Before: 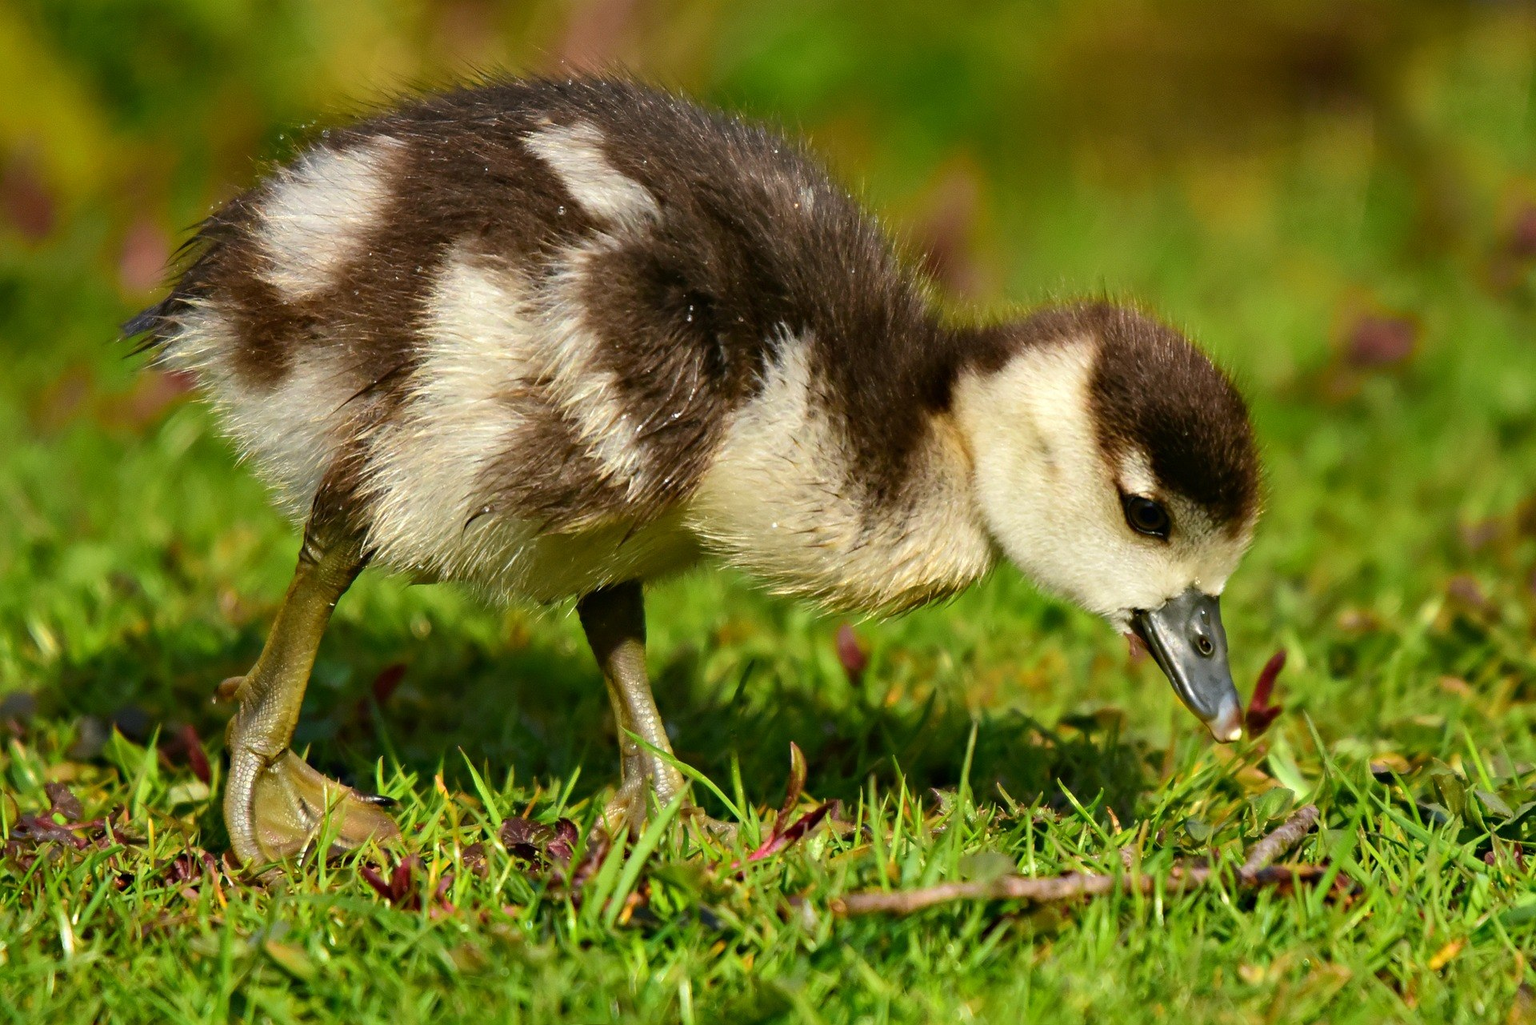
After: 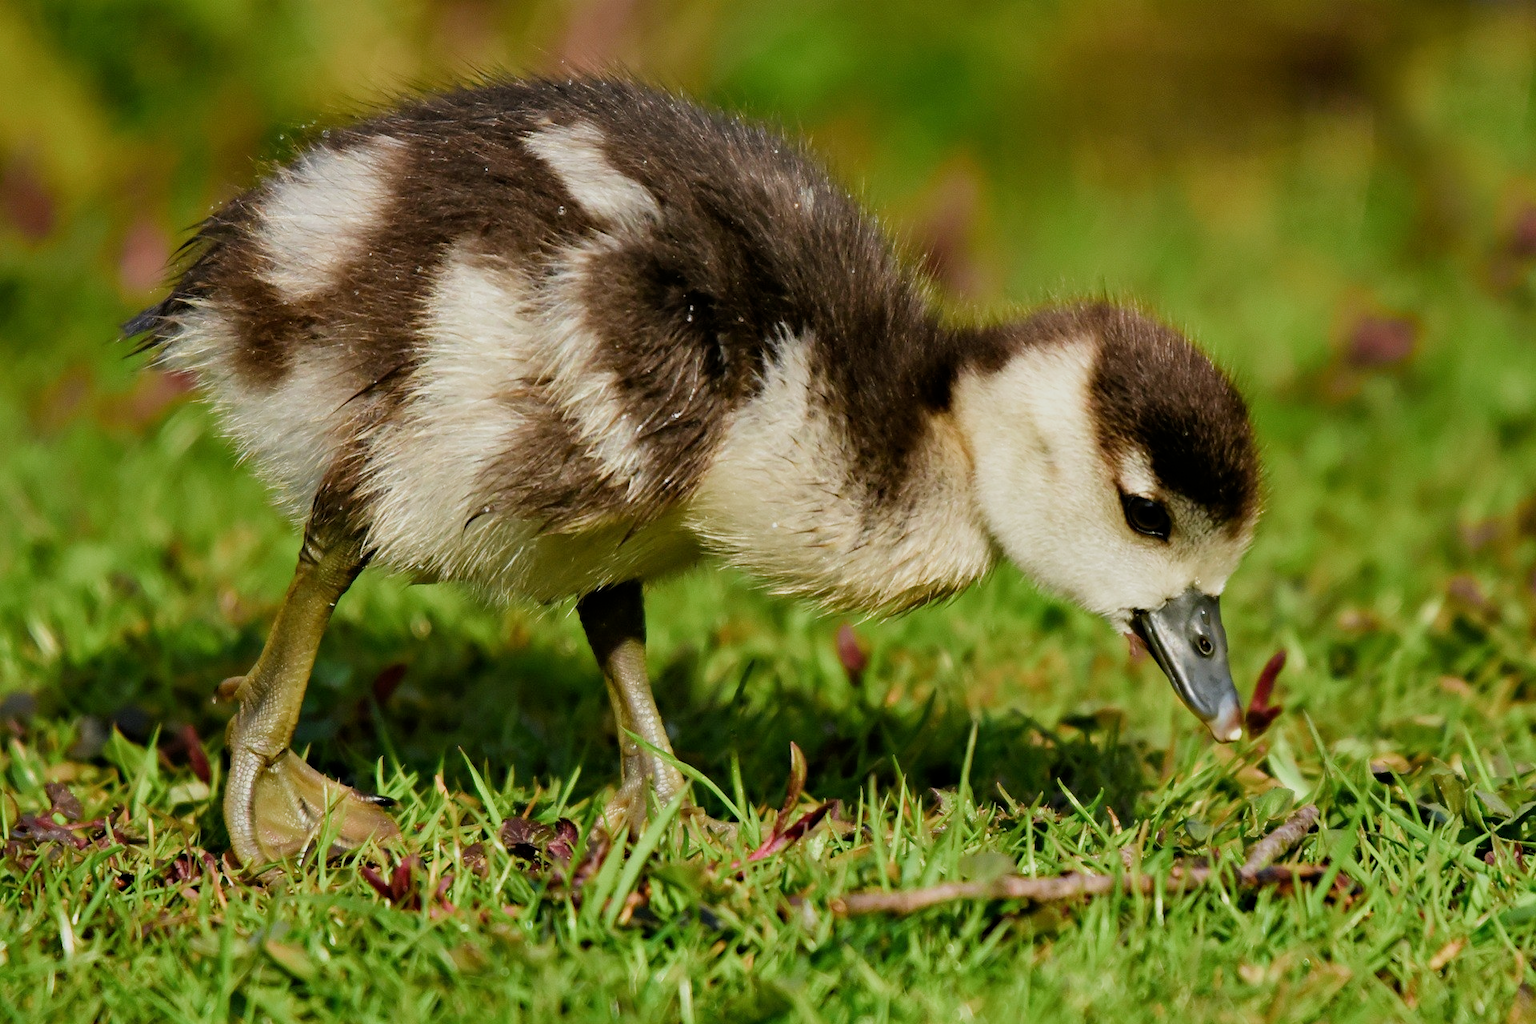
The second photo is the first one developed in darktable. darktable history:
filmic rgb: middle gray luminance 18.34%, black relative exposure -11.21 EV, white relative exposure 3.73 EV, threshold 5.95 EV, target black luminance 0%, hardness 5.83, latitude 56.84%, contrast 0.964, shadows ↔ highlights balance 49.67%, color science v4 (2020), enable highlight reconstruction true
